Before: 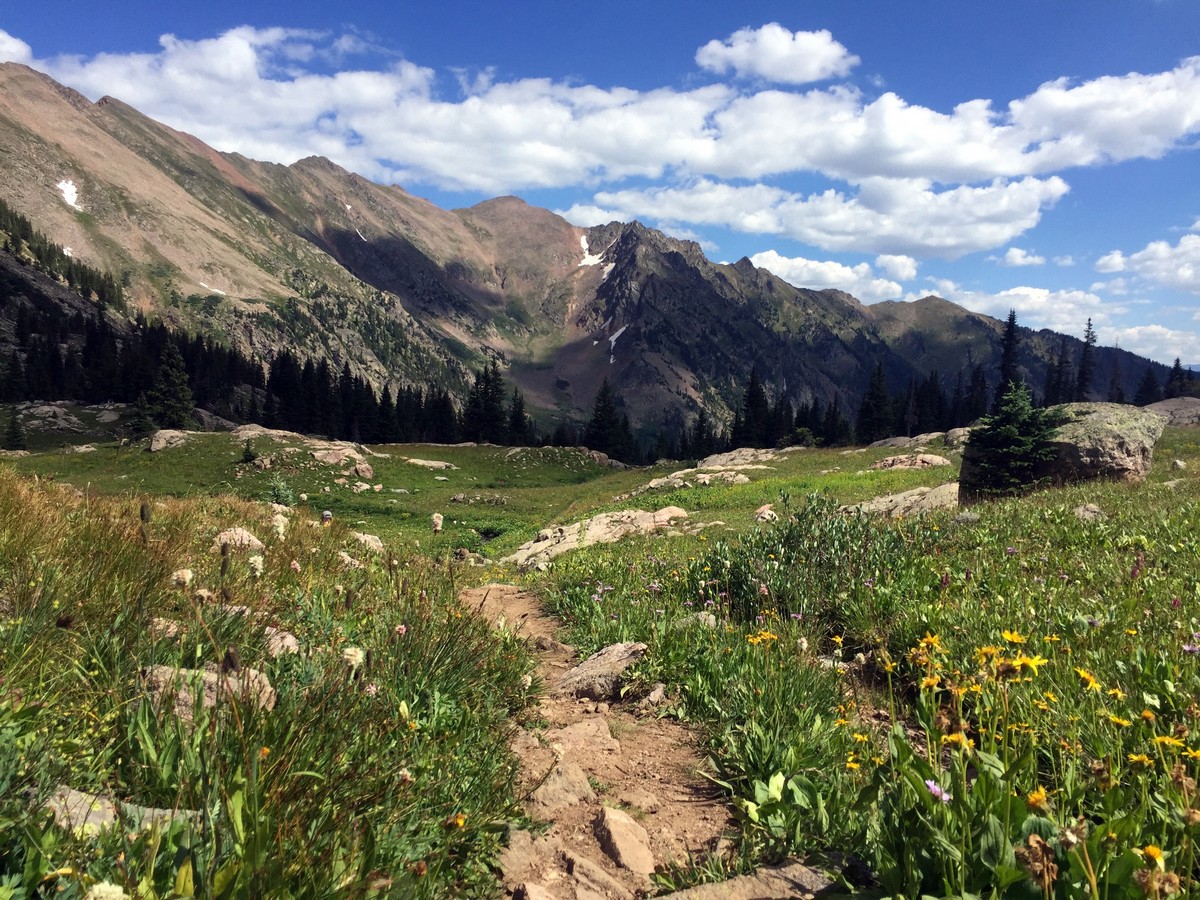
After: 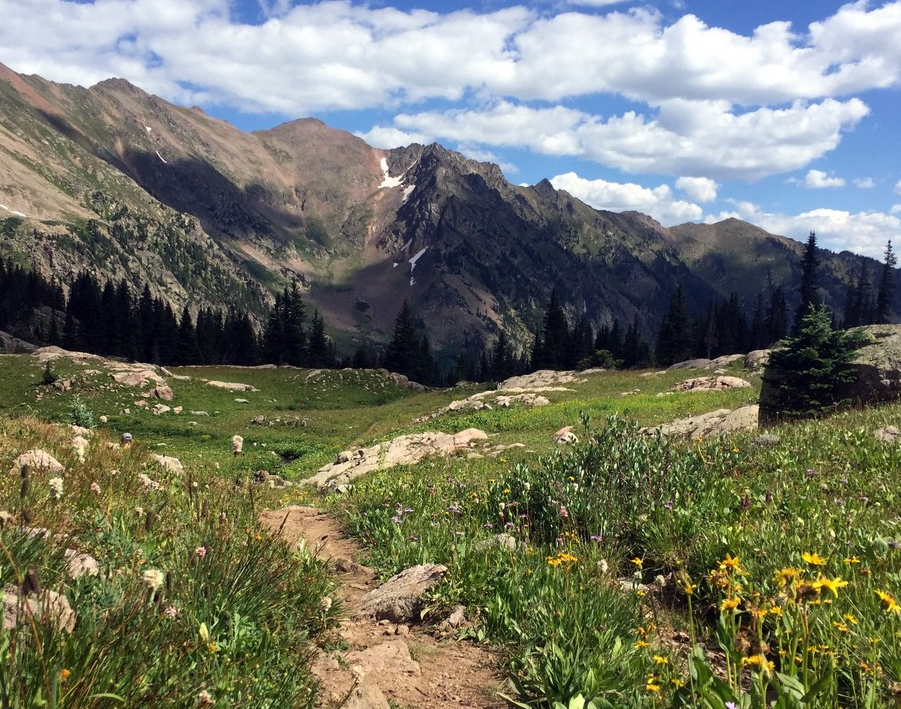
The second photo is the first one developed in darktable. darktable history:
crop: left 16.725%, top 8.703%, right 8.123%, bottom 12.441%
